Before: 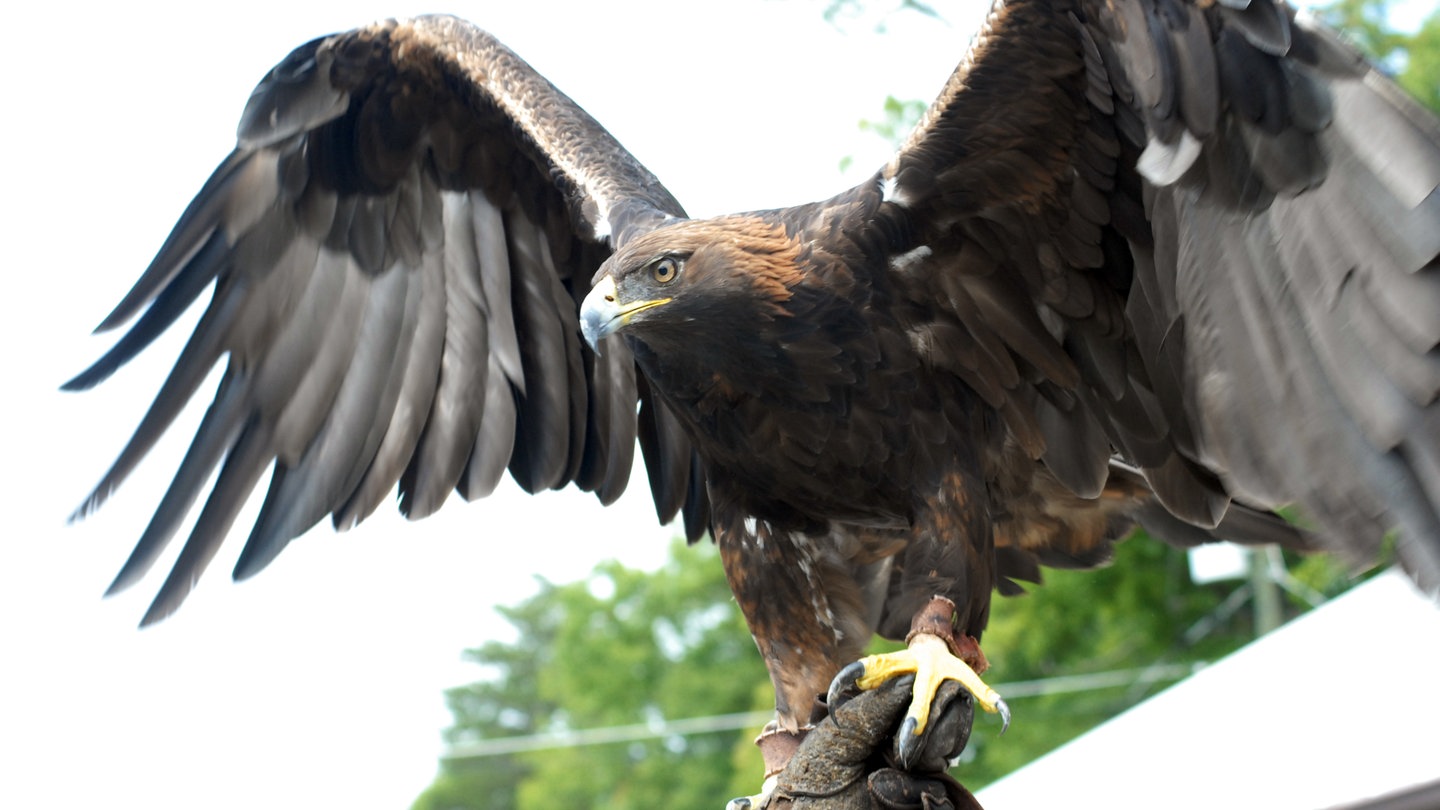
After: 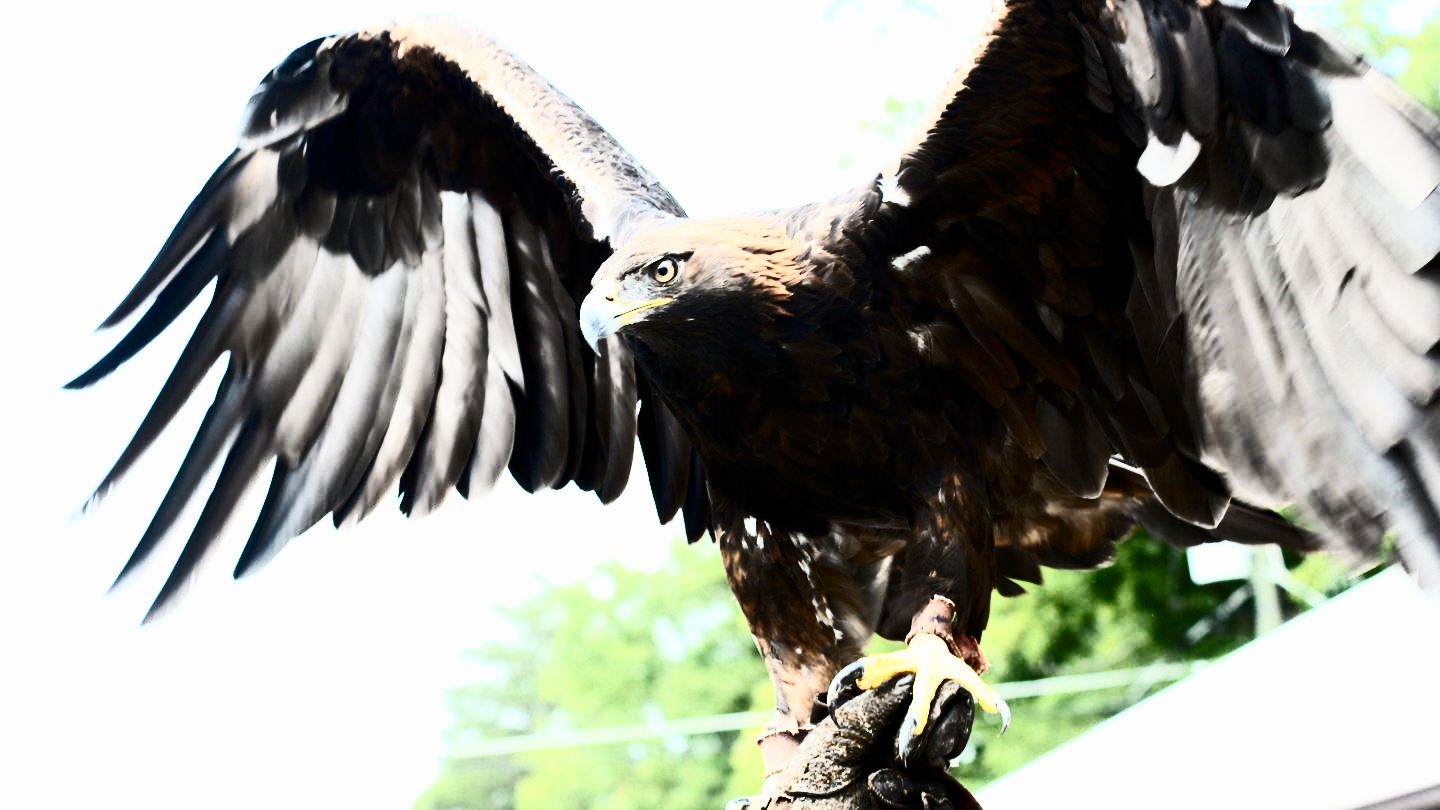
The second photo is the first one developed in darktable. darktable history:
filmic rgb: black relative exposure -7.65 EV, white relative exposure 4.56 EV, hardness 3.61
exposure: black level correction 0.003, exposure 0.383 EV, compensate highlight preservation false
contrast brightness saturation: contrast 0.93, brightness 0.2
